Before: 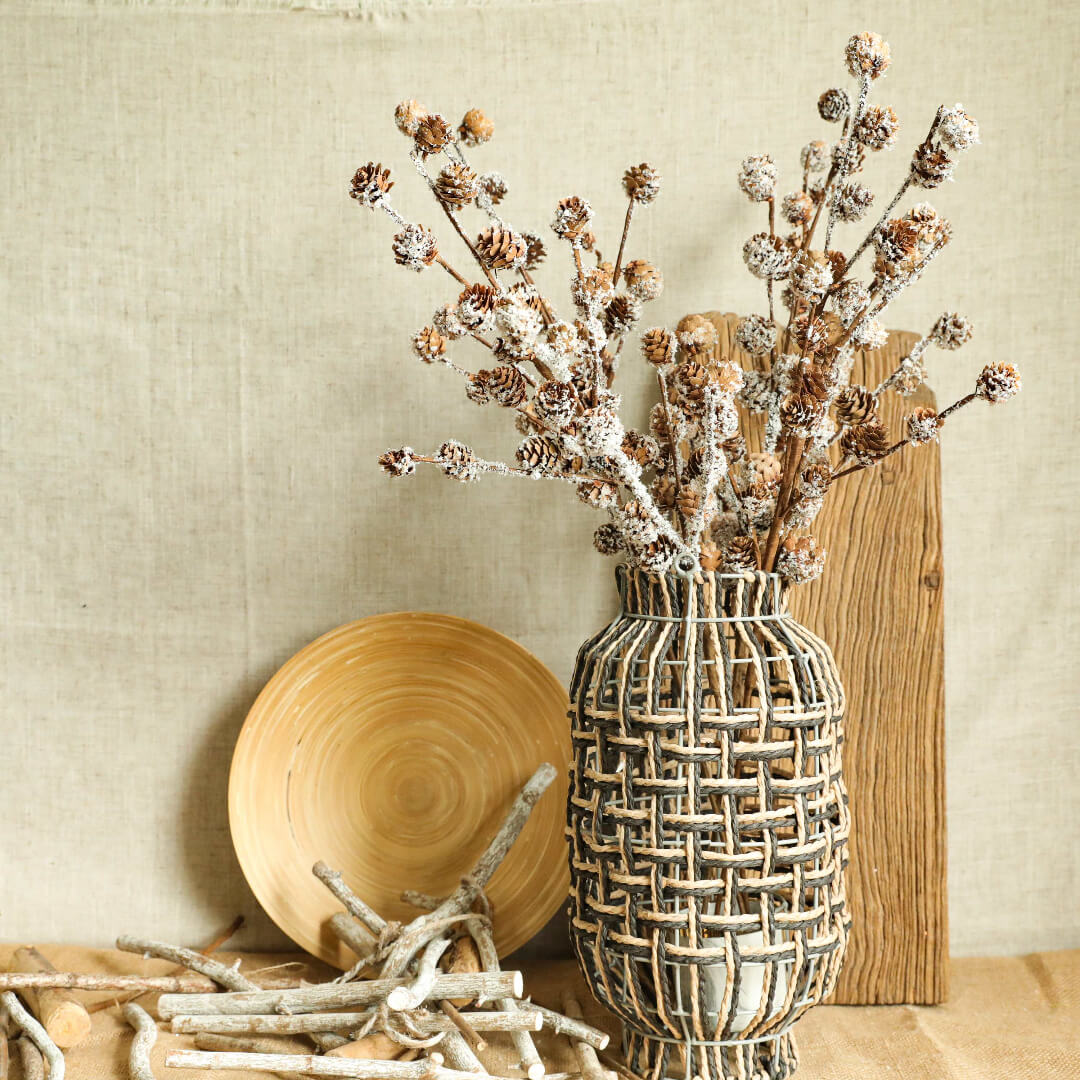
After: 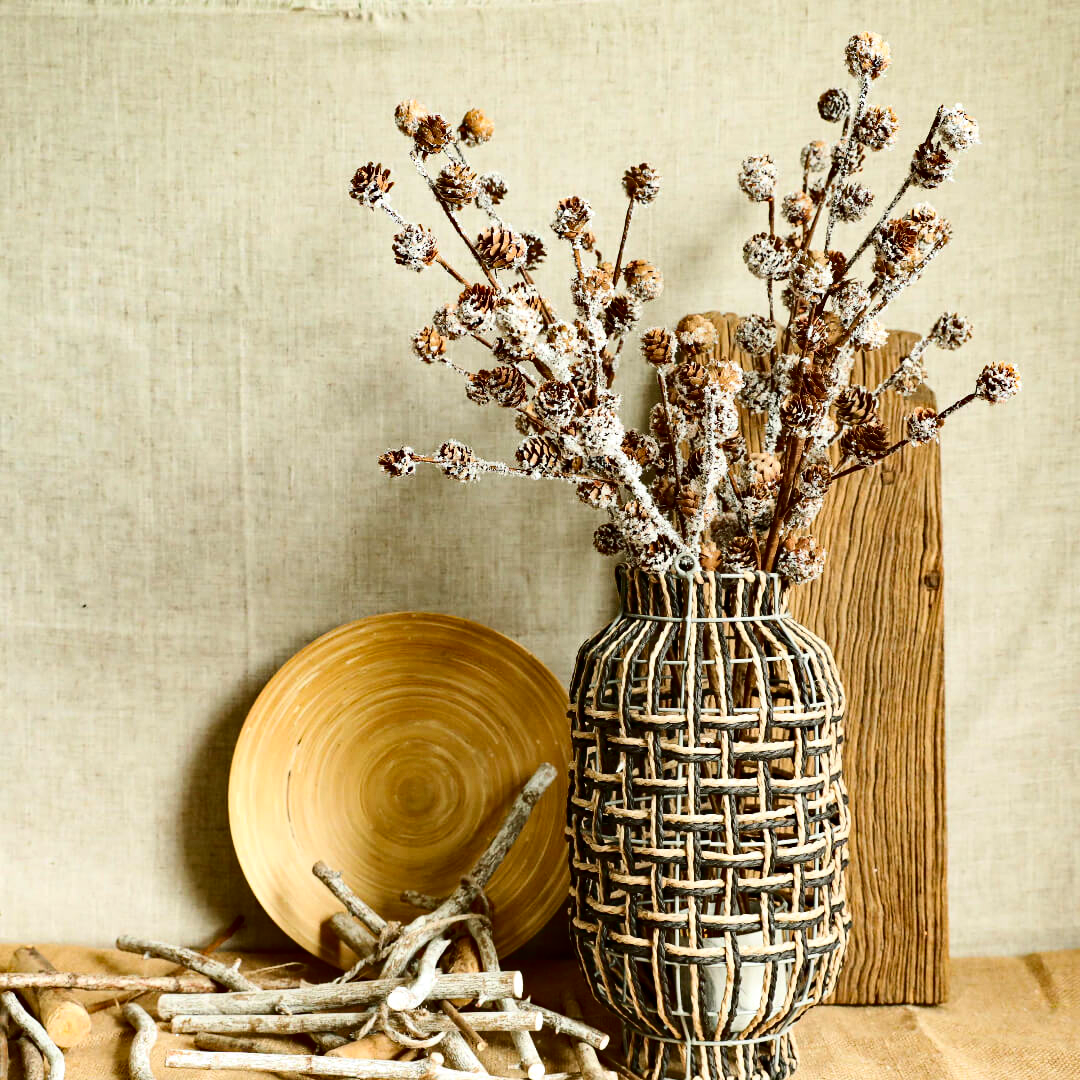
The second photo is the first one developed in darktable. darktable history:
contrast brightness saturation: contrast 0.24, brightness -0.223, saturation 0.144
haze removal: compatibility mode true, adaptive false
